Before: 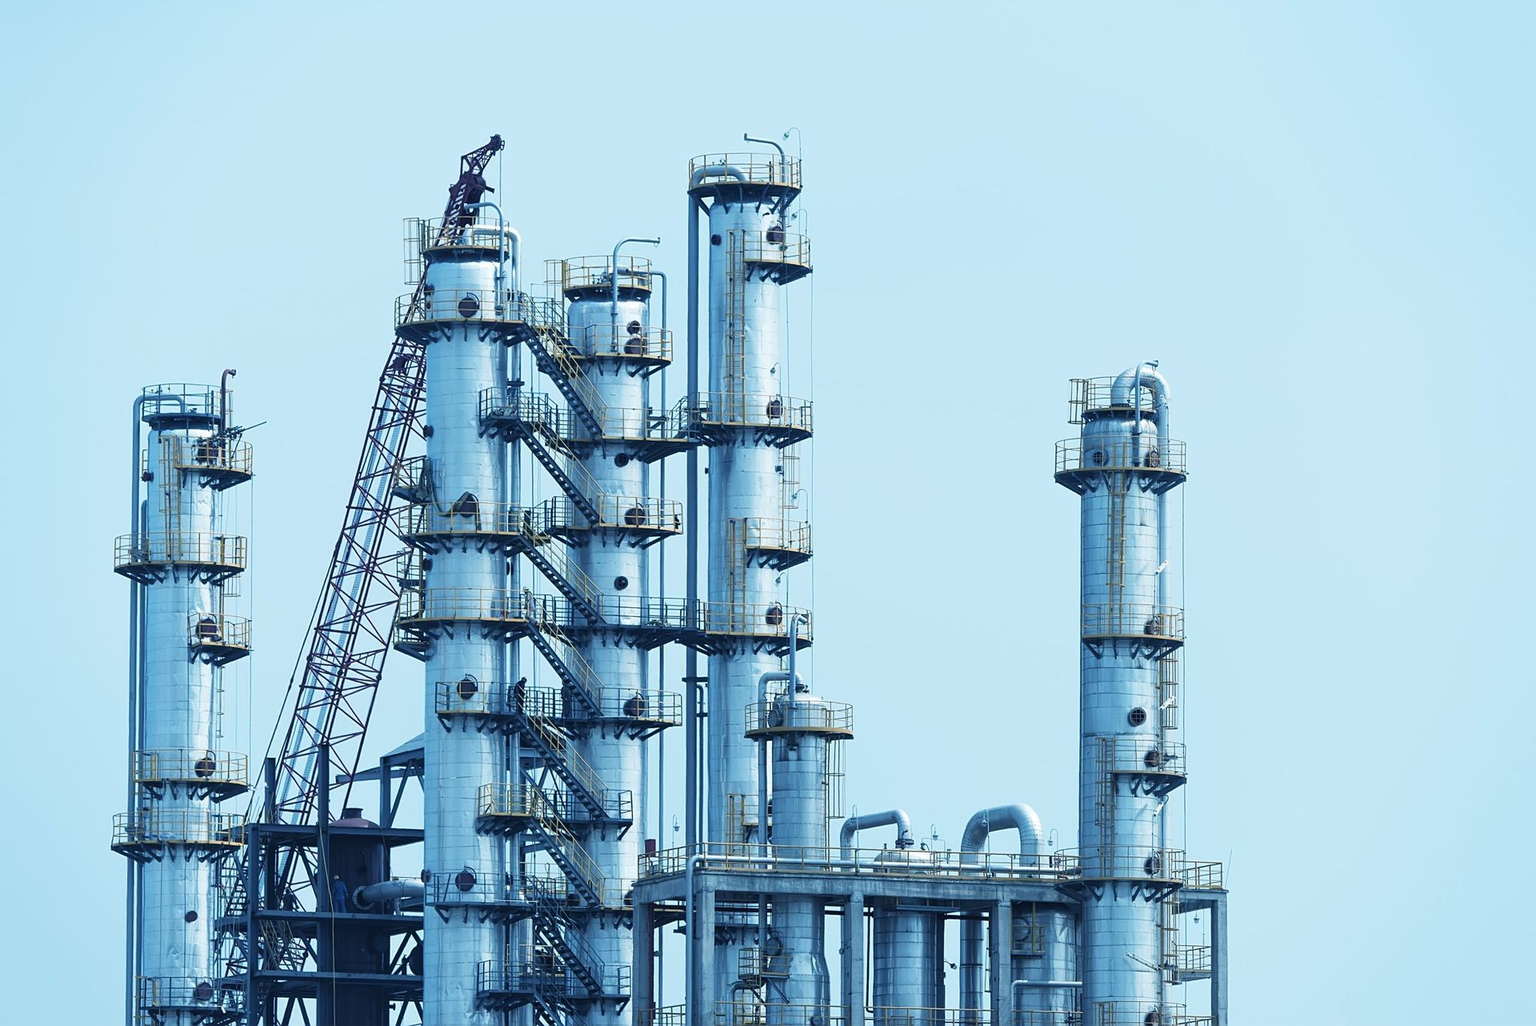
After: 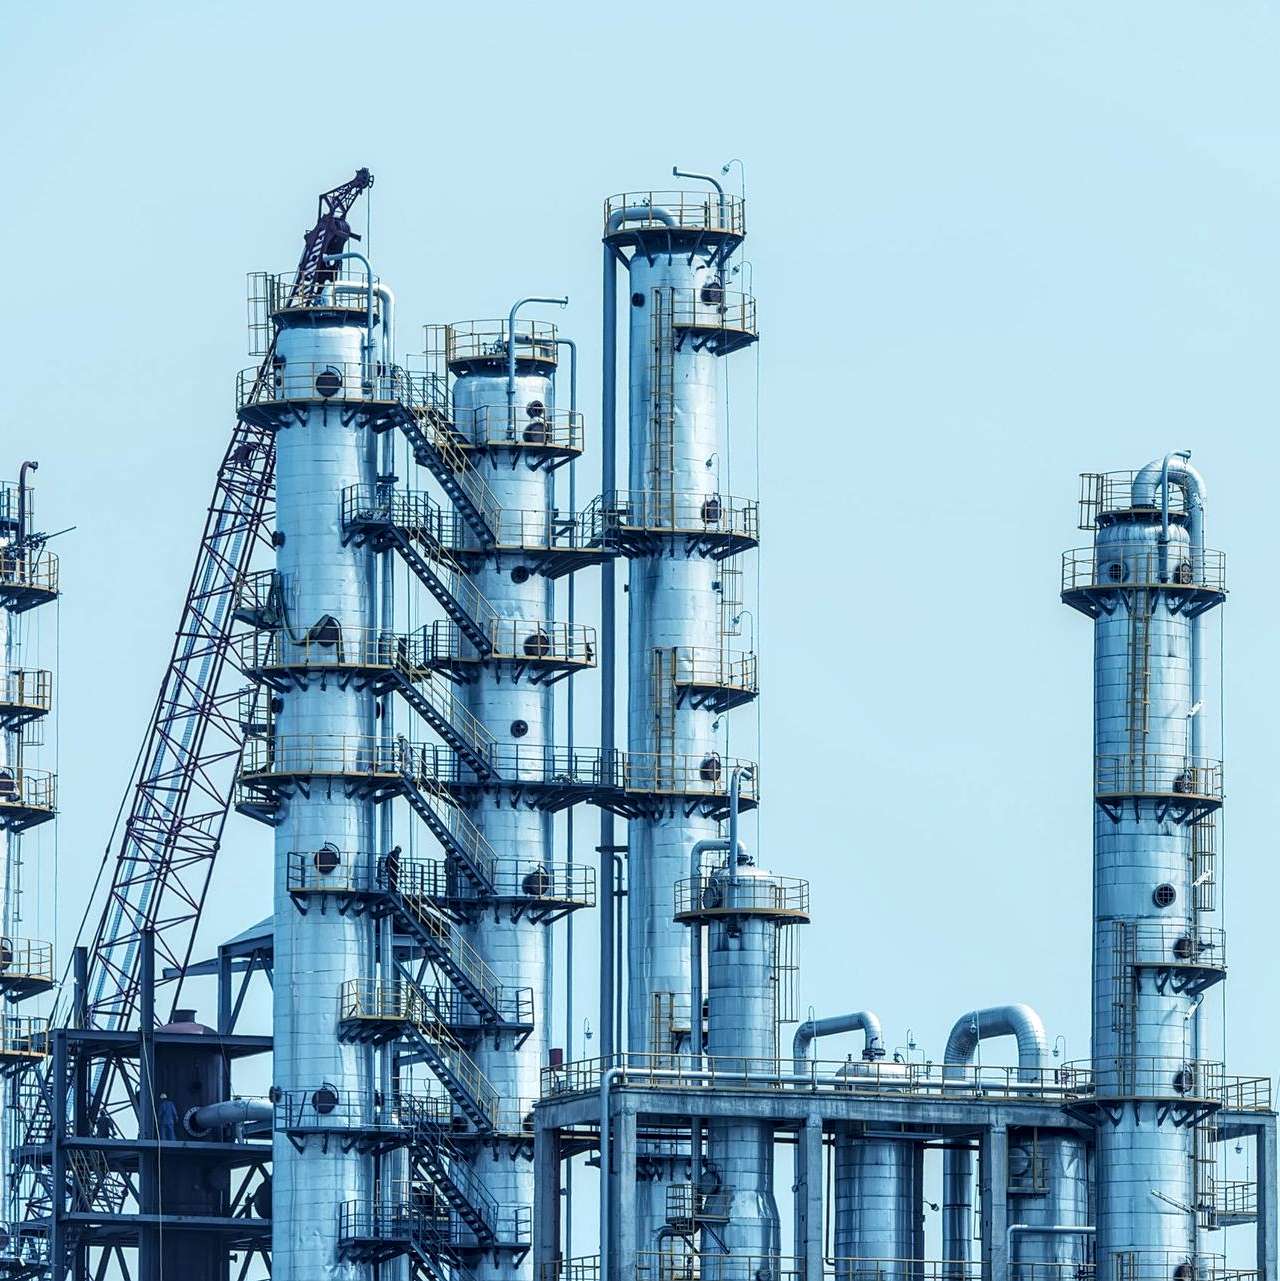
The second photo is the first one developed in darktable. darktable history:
crop and rotate: left 13.422%, right 19.881%
local contrast: detail 142%
